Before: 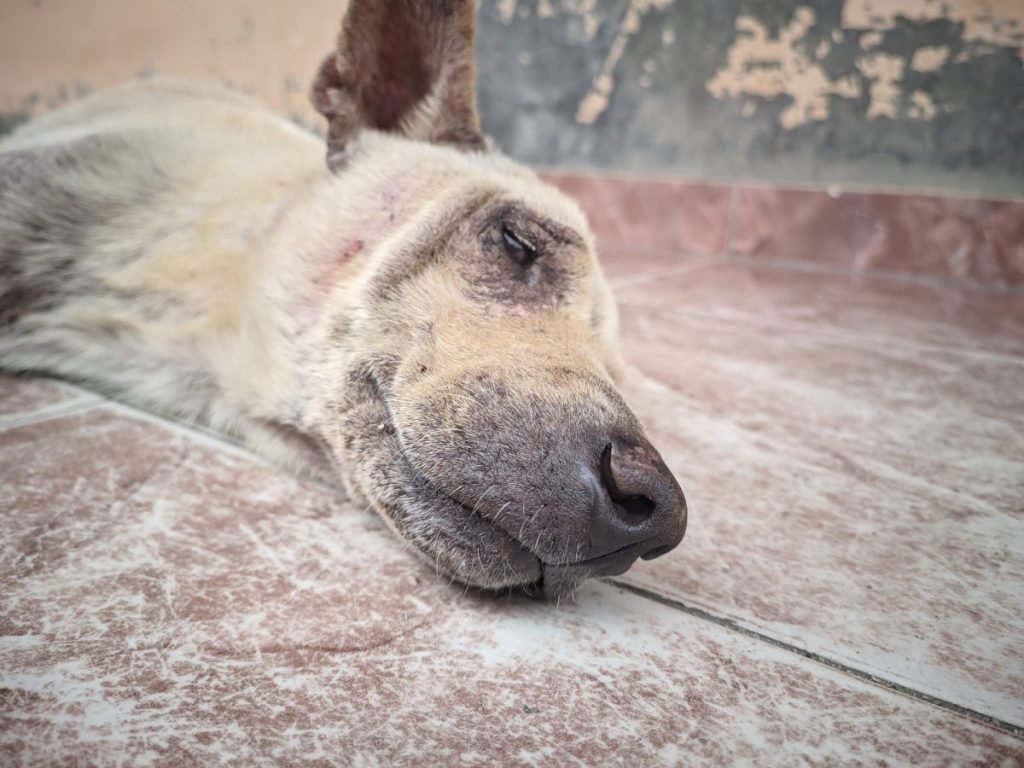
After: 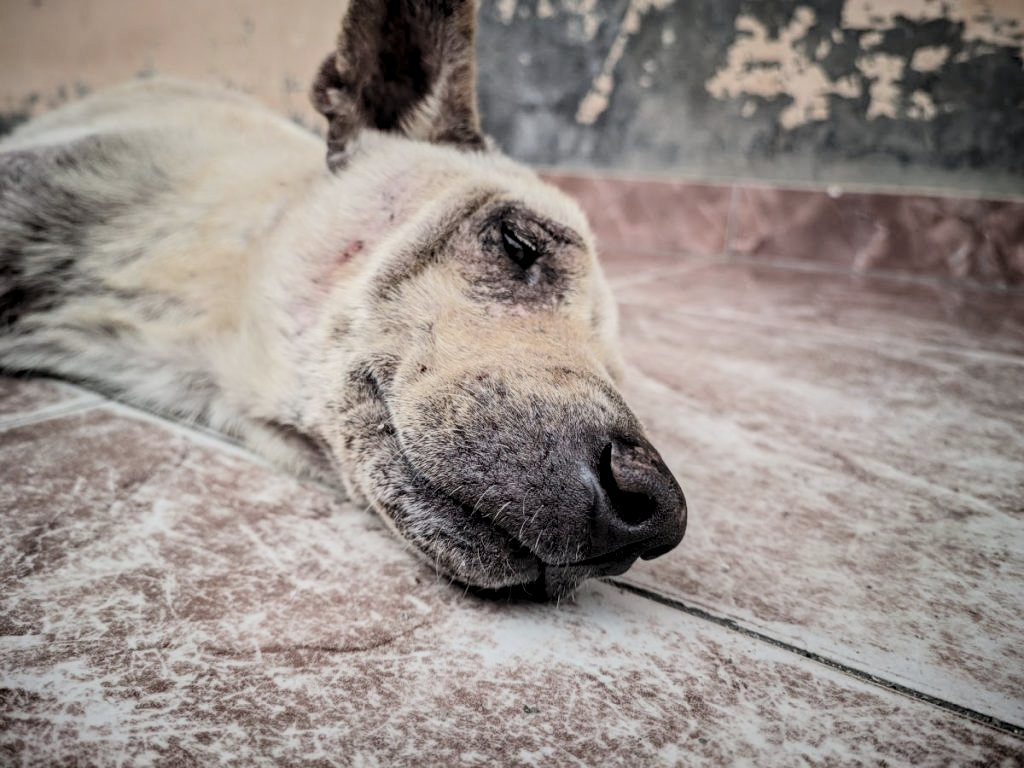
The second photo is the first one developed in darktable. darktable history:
levels: levels [0.116, 0.574, 1]
filmic rgb: black relative exposure -16 EV, white relative exposure 5.31 EV, hardness 5.89, contrast 1.263
local contrast: on, module defaults
